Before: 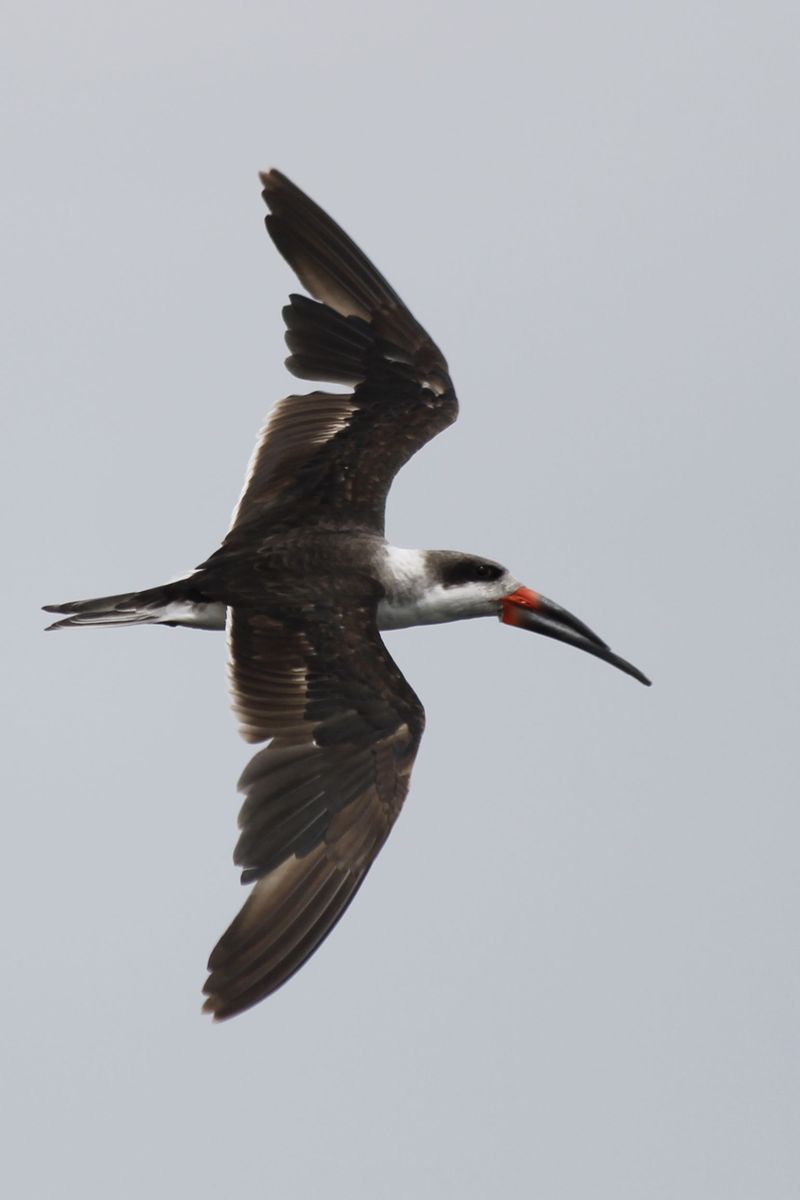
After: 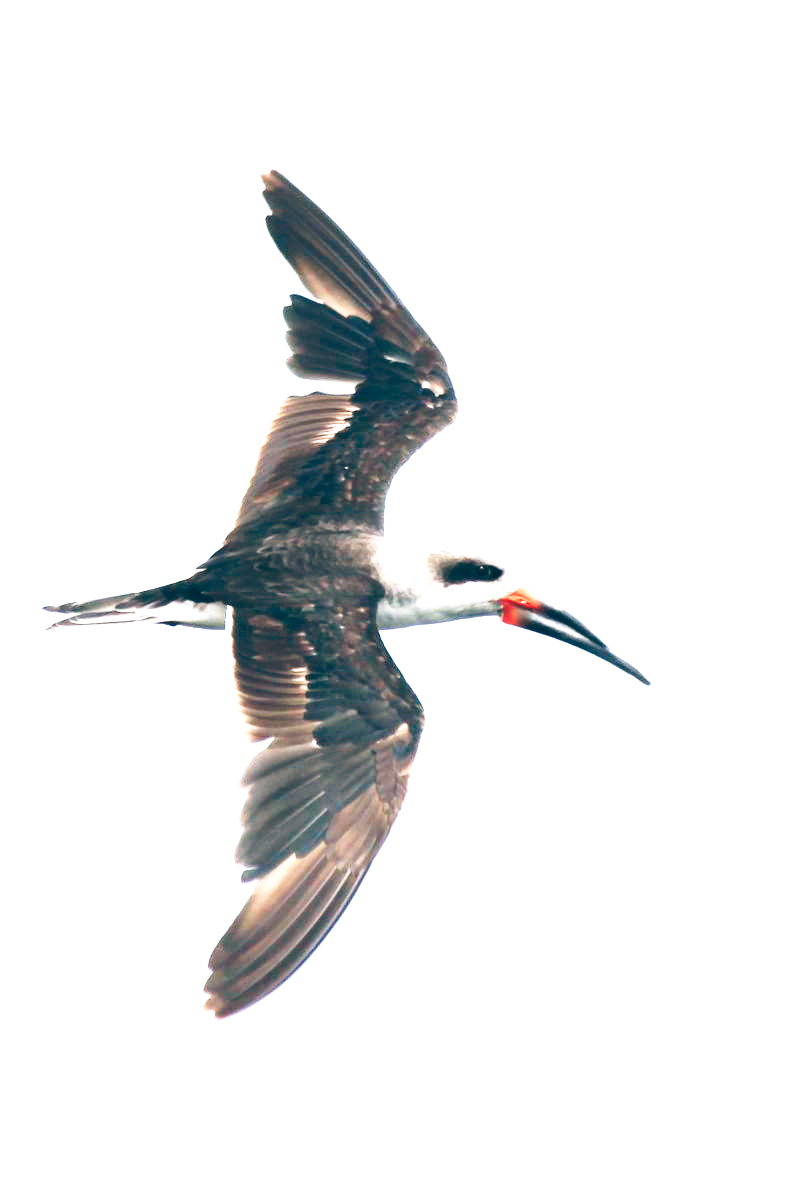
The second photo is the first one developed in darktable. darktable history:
color balance: lift [1.016, 0.983, 1, 1.017], gamma [0.958, 1, 1, 1], gain [0.981, 1.007, 0.993, 1.002], input saturation 118.26%, contrast 13.43%, contrast fulcrum 21.62%, output saturation 82.76%
exposure: exposure 2 EV, compensate highlight preservation false
base curve: curves: ch0 [(0, 0) (0.005, 0.002) (0.15, 0.3) (0.4, 0.7) (0.75, 0.95) (1, 1)], preserve colors none
white balance: red 1, blue 1
